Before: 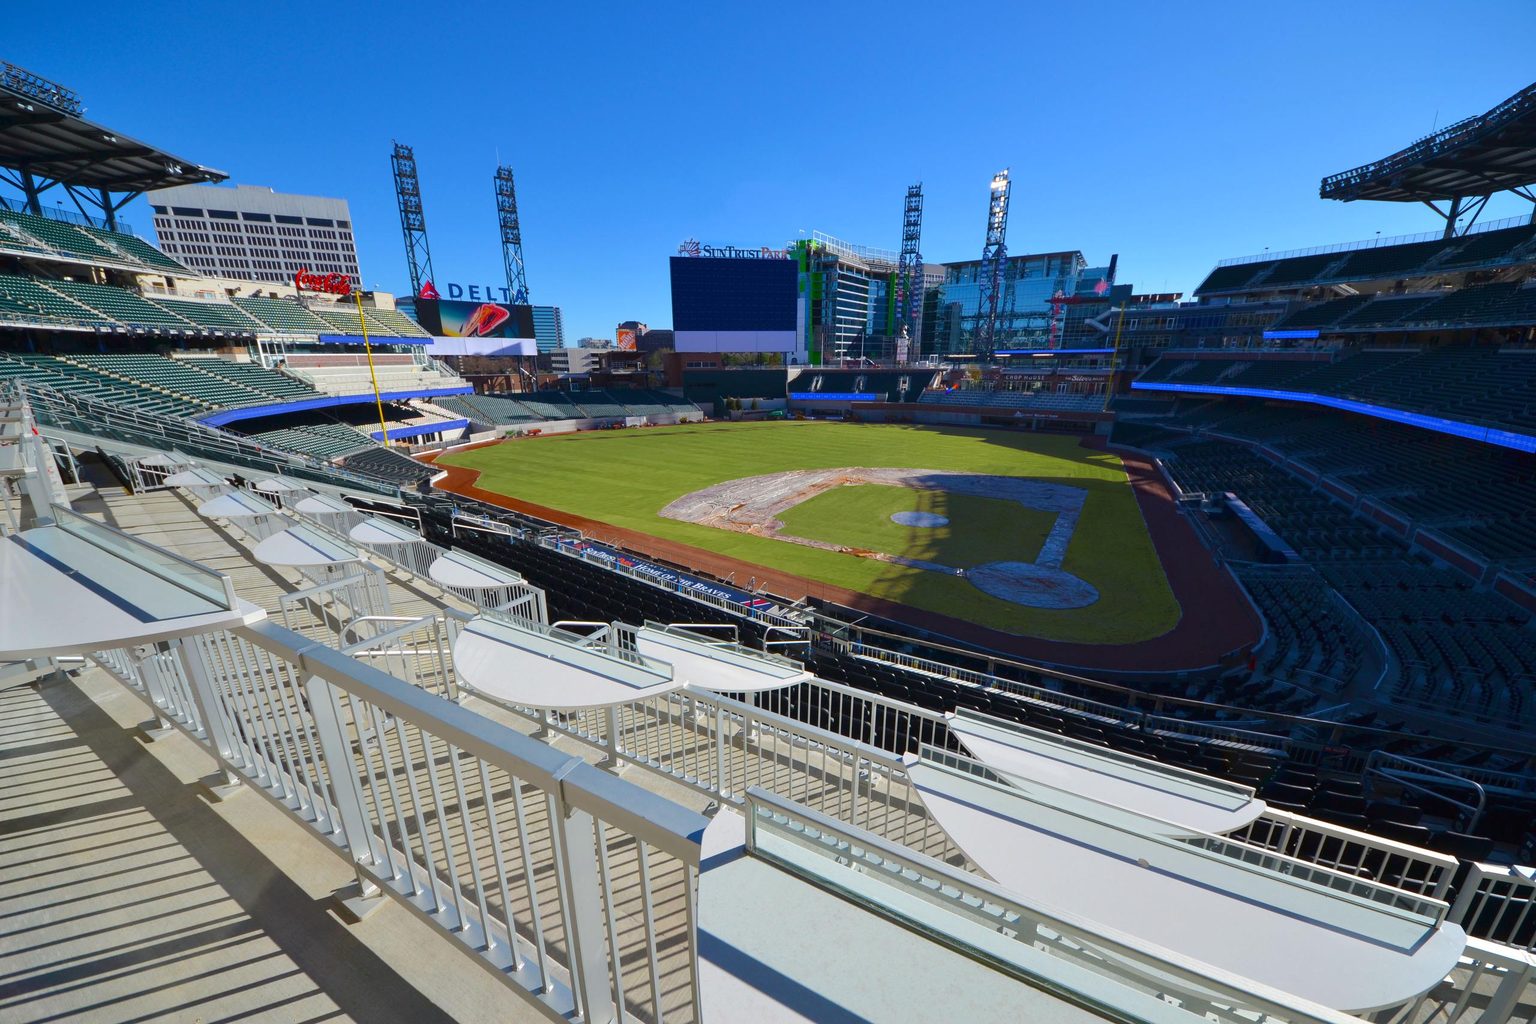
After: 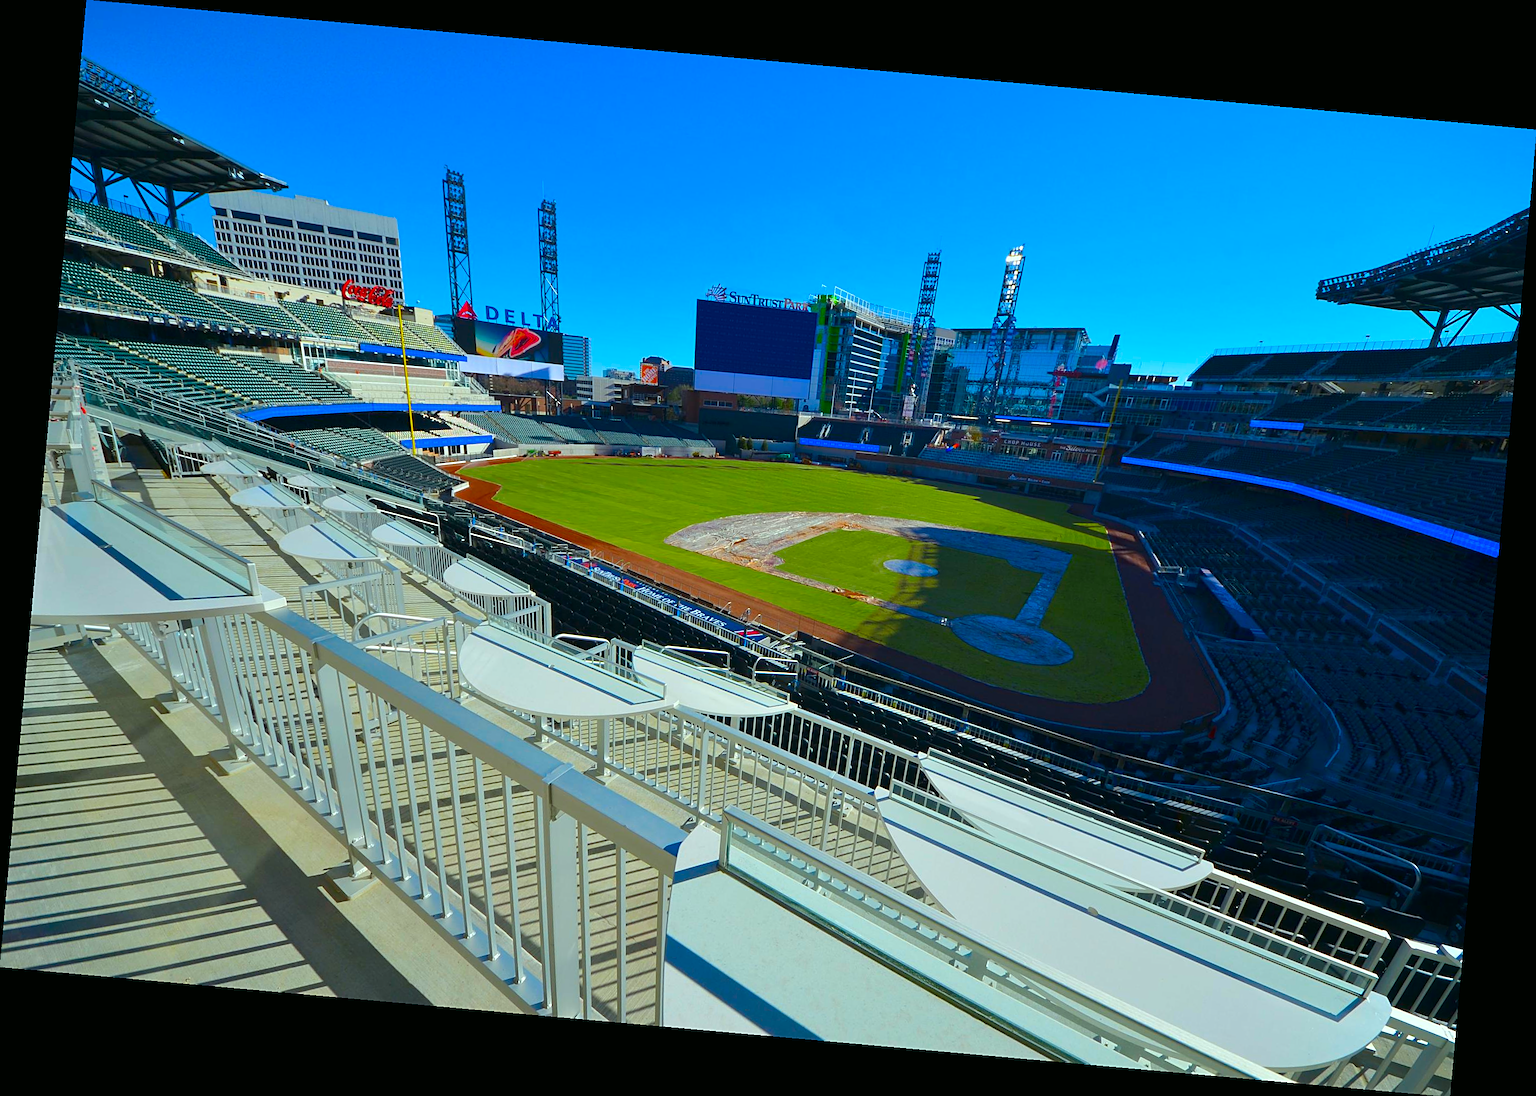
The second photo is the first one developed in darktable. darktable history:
color correction: highlights a* -7.33, highlights b* 1.26, shadows a* -3.55, saturation 1.4
rotate and perspective: rotation 5.12°, automatic cropping off
sharpen: on, module defaults
